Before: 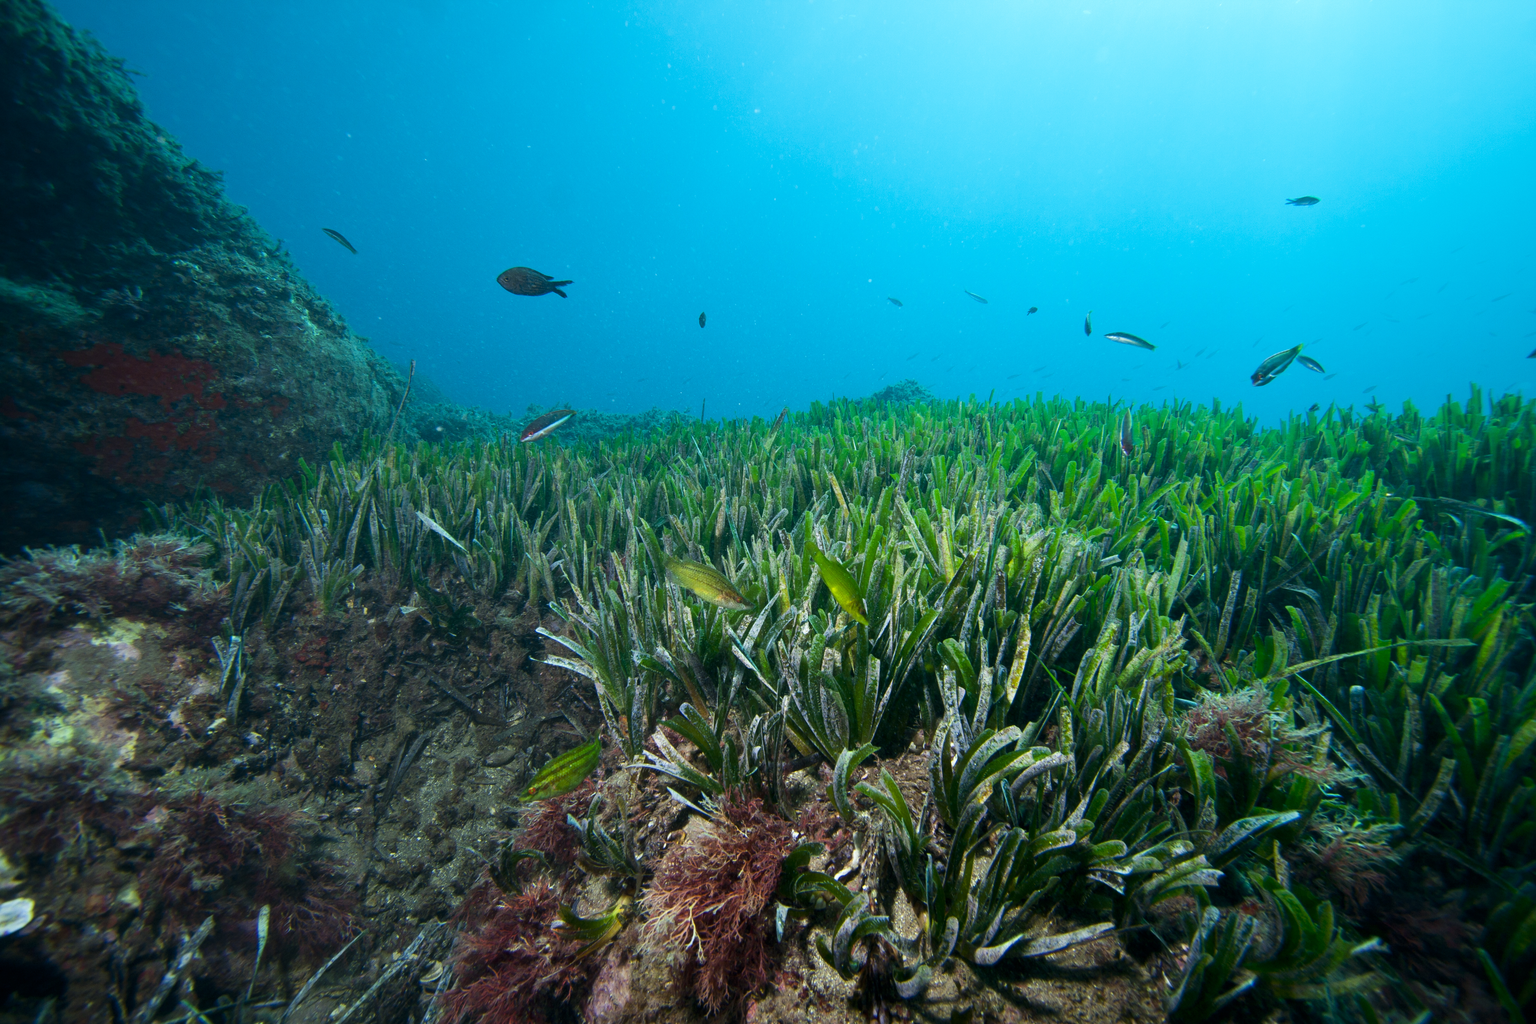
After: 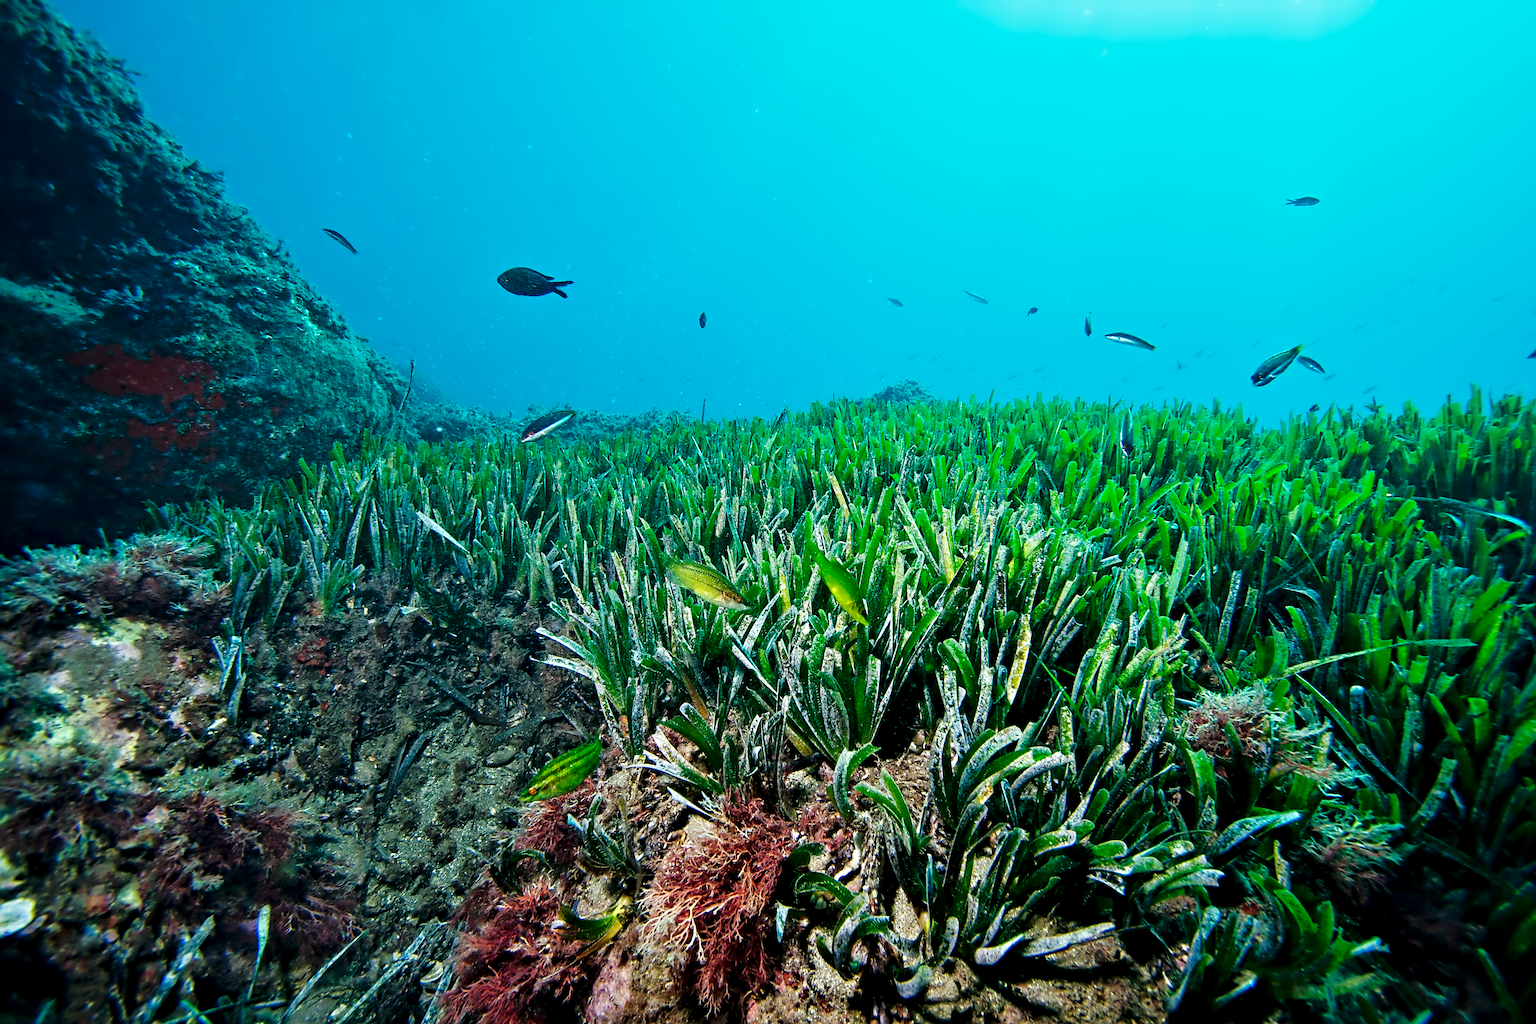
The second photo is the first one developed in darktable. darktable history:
sharpen: on, module defaults
shadows and highlights: on, module defaults
base curve: curves: ch0 [(0, 0) (0.032, 0.025) (0.121, 0.166) (0.206, 0.329) (0.605, 0.79) (1, 1)], preserve colors none
exposure: black level correction 0.001, compensate highlight preservation false
contrast equalizer: octaves 7, y [[0.5, 0.542, 0.583, 0.625, 0.667, 0.708], [0.5 ×6], [0.5 ×6], [0, 0.033, 0.067, 0.1, 0.133, 0.167], [0, 0.05, 0.1, 0.15, 0.2, 0.25]]
